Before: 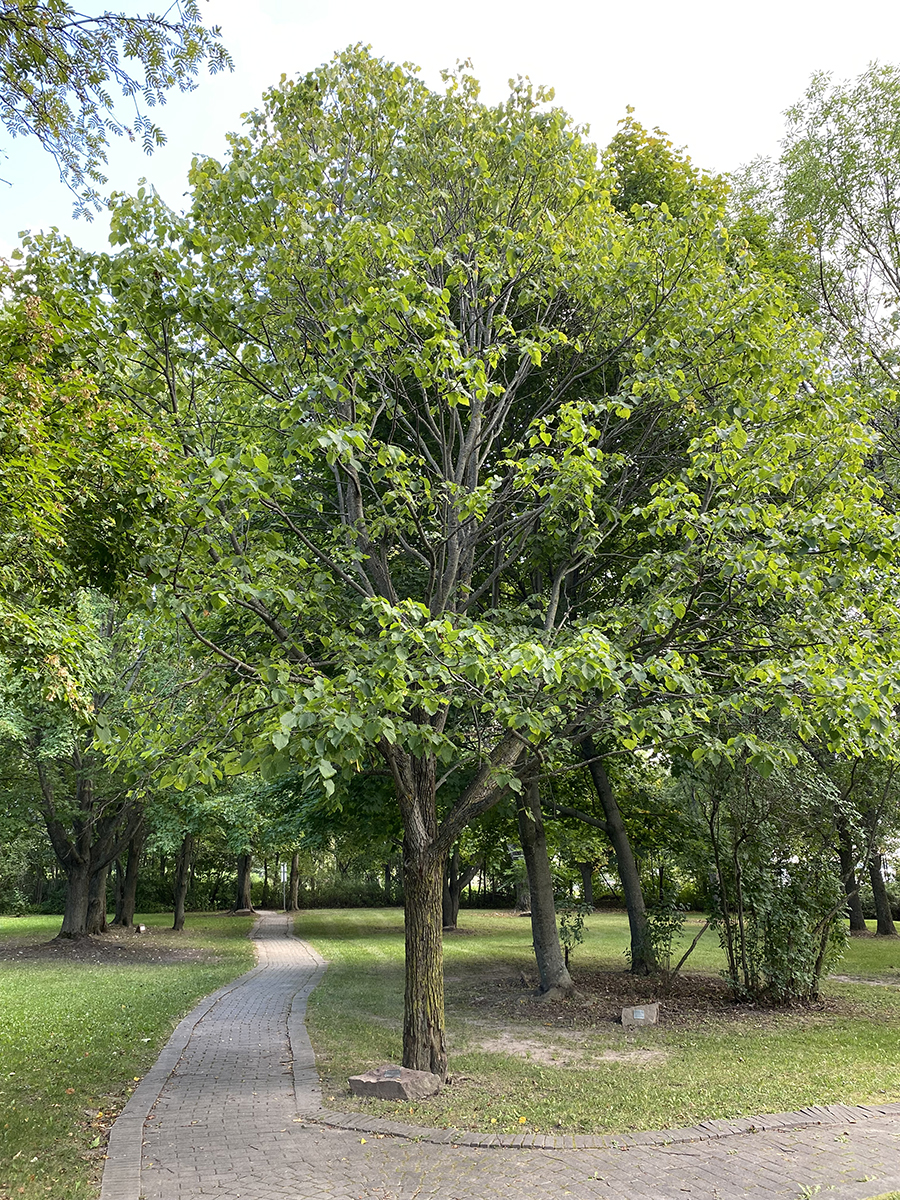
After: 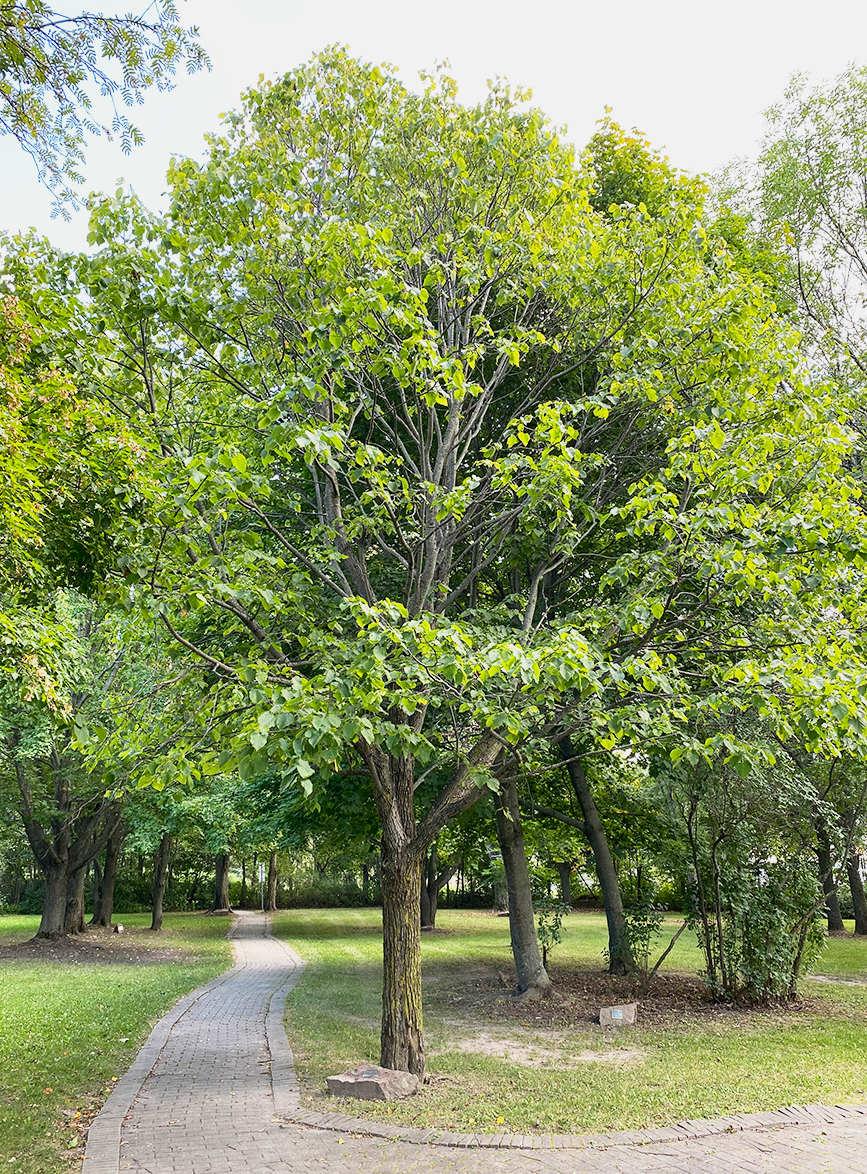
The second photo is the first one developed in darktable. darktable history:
base curve: curves: ch0 [(0, 0) (0.088, 0.125) (0.176, 0.251) (0.354, 0.501) (0.613, 0.749) (1, 0.877)], preserve colors none
crop and rotate: left 2.526%, right 1.058%, bottom 2.166%
